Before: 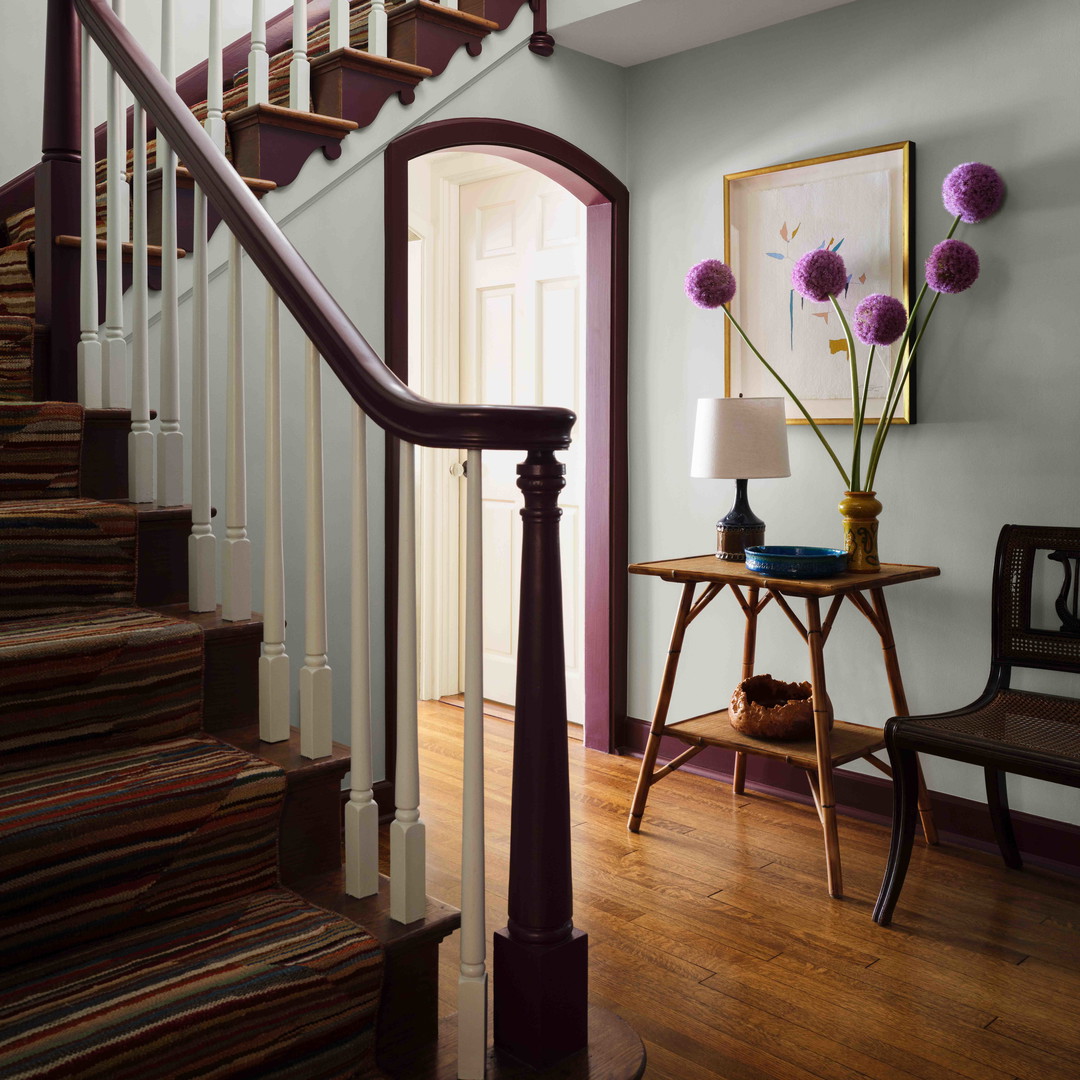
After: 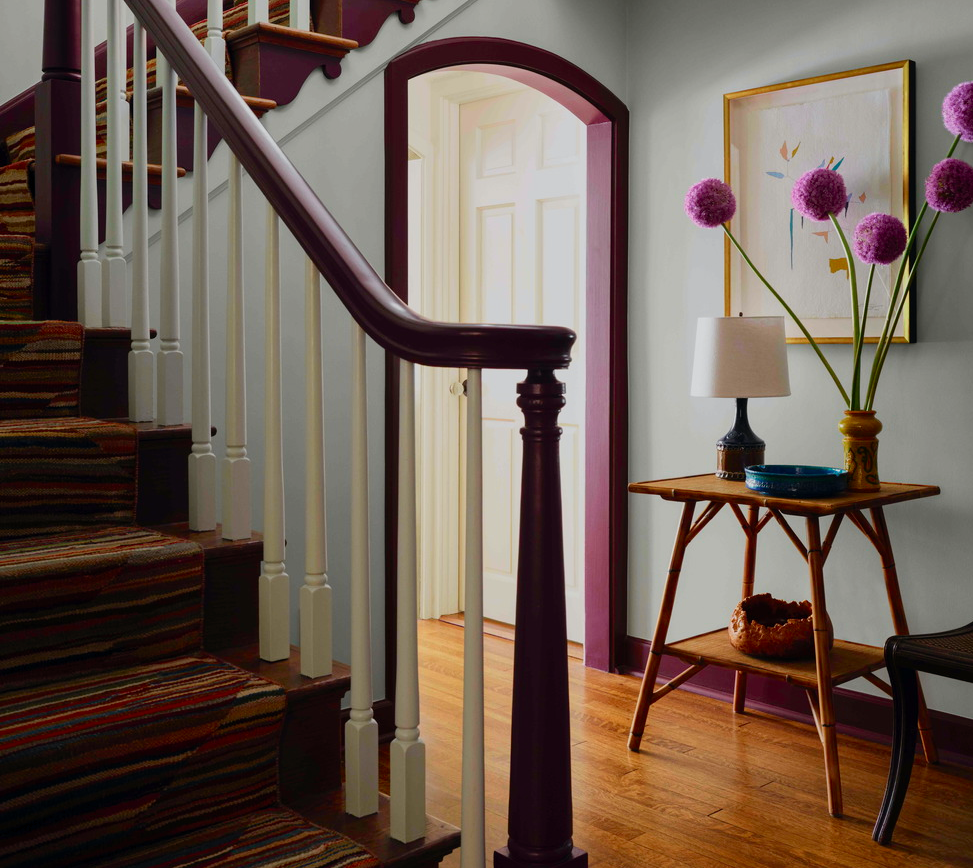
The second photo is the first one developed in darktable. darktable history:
crop: top 7.522%, right 9.838%, bottom 12.059%
levels: levels [0, 0.478, 1]
tone curve: curves: ch0 [(0, 0) (0.051, 0.047) (0.102, 0.099) (0.232, 0.249) (0.462, 0.501) (0.698, 0.761) (0.908, 0.946) (1, 1)]; ch1 [(0, 0) (0.339, 0.298) (0.402, 0.363) (0.453, 0.413) (0.485, 0.469) (0.494, 0.493) (0.504, 0.501) (0.525, 0.533) (0.563, 0.591) (0.597, 0.631) (1, 1)]; ch2 [(0, 0) (0.48, 0.48) (0.504, 0.5) (0.539, 0.554) (0.59, 0.628) (0.642, 0.682) (0.824, 0.815) (1, 1)], color space Lab, independent channels, preserve colors none
exposure: black level correction 0, exposure -0.842 EV, compensate highlight preservation false
